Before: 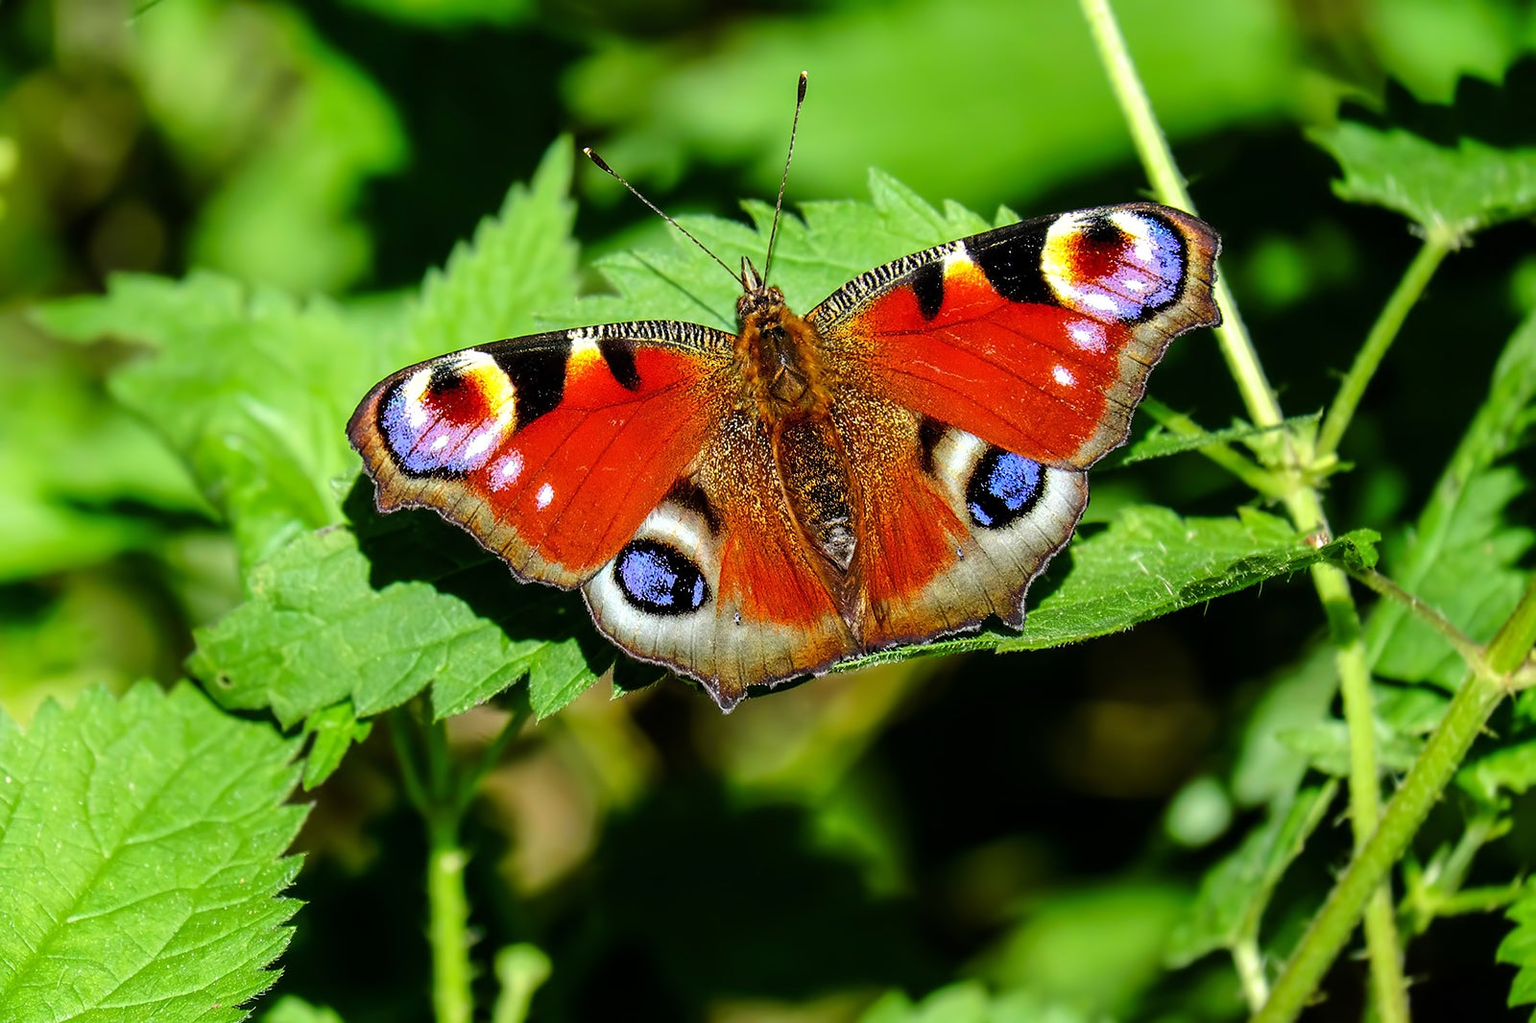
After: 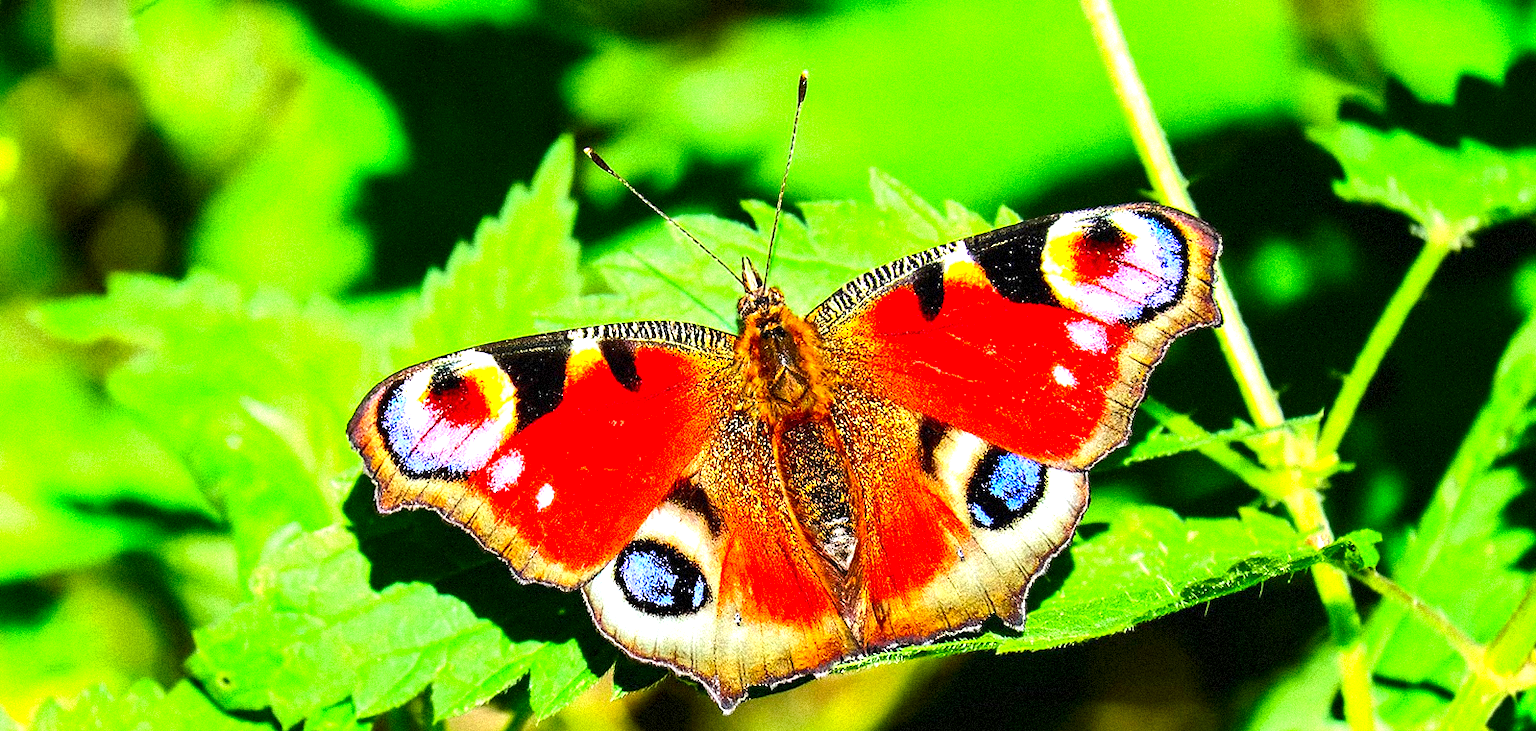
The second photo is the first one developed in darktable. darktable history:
exposure: black level correction 0, exposure 1.3 EV, compensate exposure bias true, compensate highlight preservation false
contrast brightness saturation: contrast 0.18, saturation 0.3
crop: bottom 28.576%
grain: coarseness 9.38 ISO, strength 34.99%, mid-tones bias 0%
